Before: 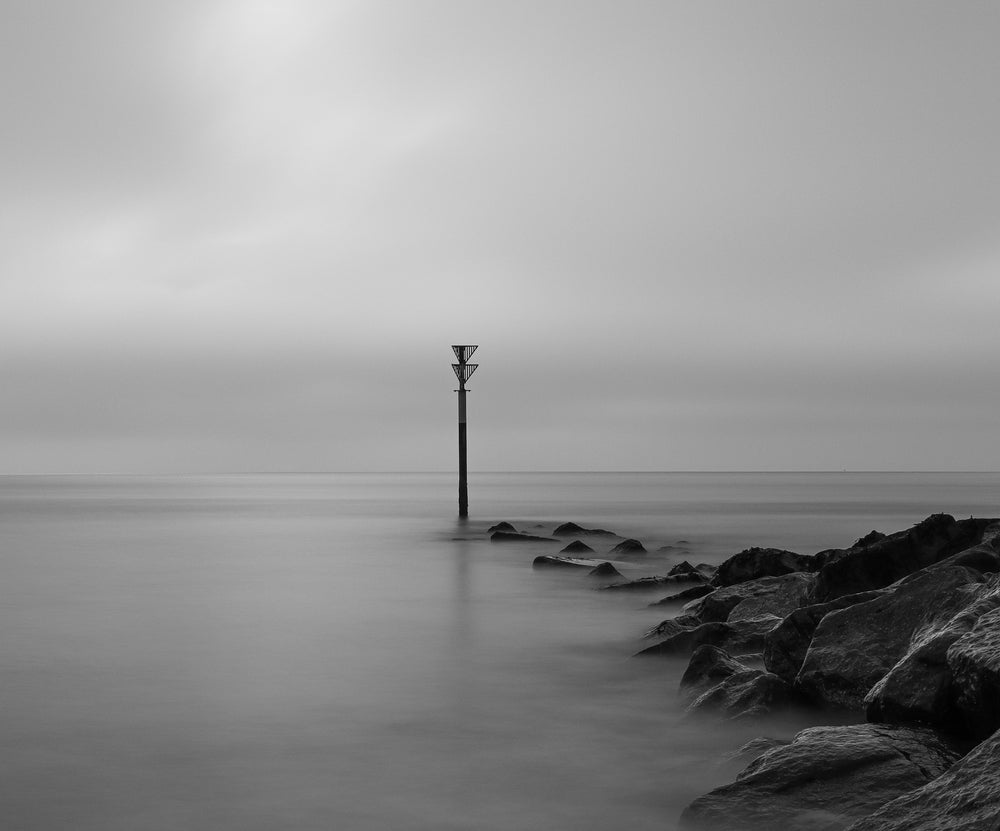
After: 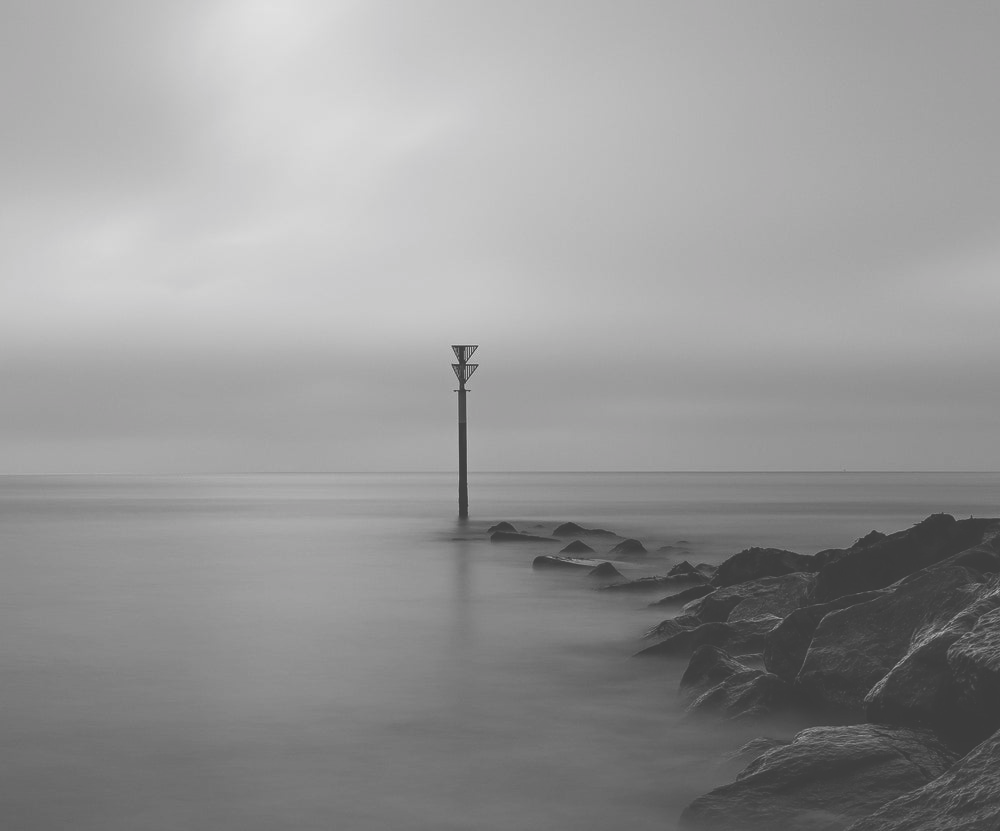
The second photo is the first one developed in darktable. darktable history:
color balance rgb: power › luminance -9.023%, perceptual saturation grading › global saturation 4.503%, global vibrance 20%
exposure: black level correction -0.062, exposure -0.05 EV, compensate highlight preservation false
